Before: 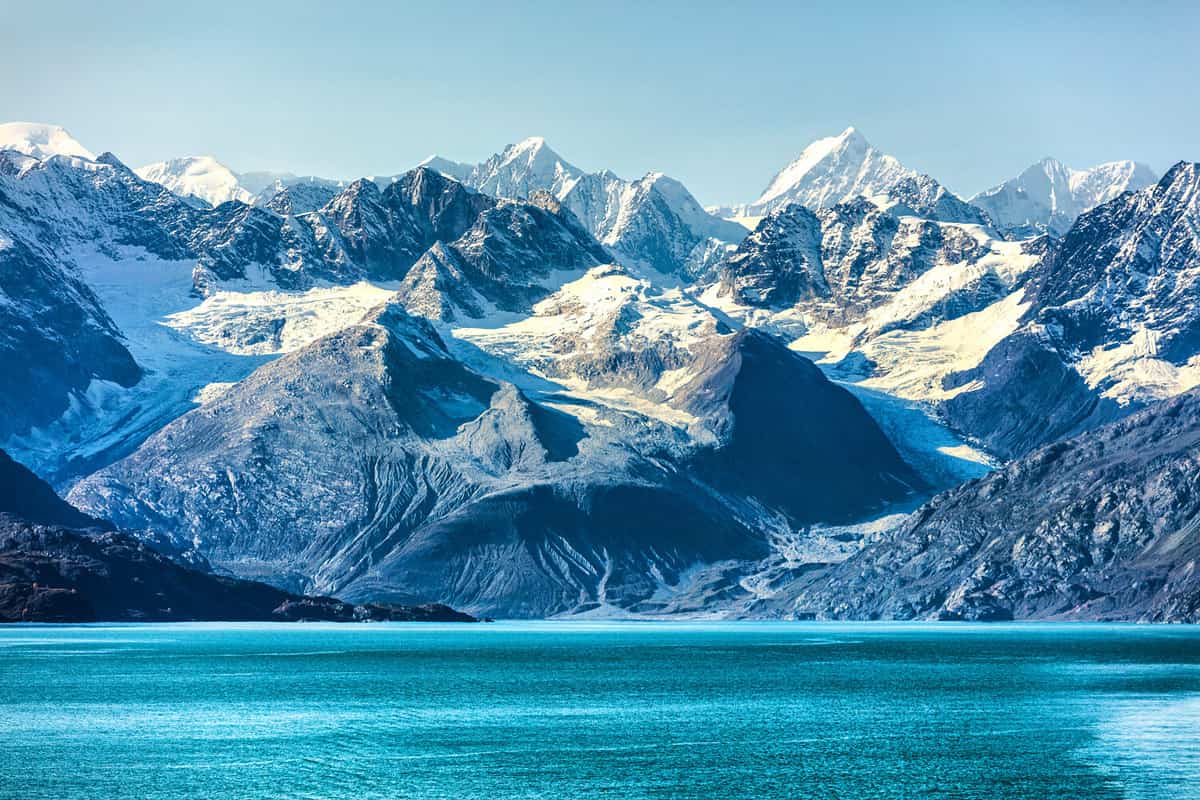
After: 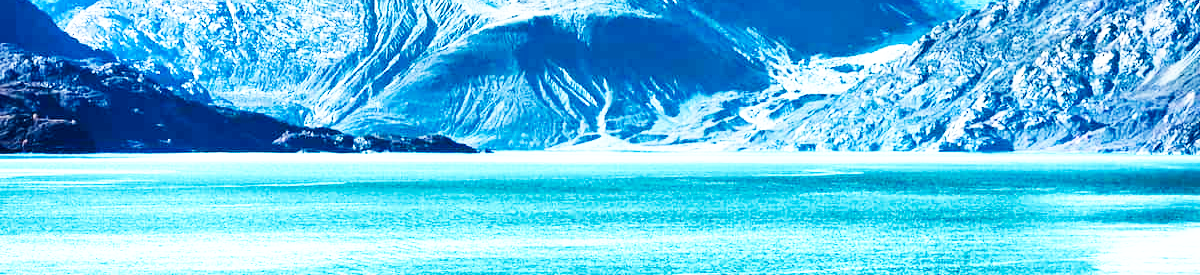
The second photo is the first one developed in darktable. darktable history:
color correction: highlights a* -0.272, highlights b* -0.073
crop and rotate: top 58.673%, bottom 6.842%
exposure: exposure 0.643 EV, compensate highlight preservation false
base curve: curves: ch0 [(0, 0) (0.007, 0.004) (0.027, 0.03) (0.046, 0.07) (0.207, 0.54) (0.442, 0.872) (0.673, 0.972) (1, 1)], preserve colors none
